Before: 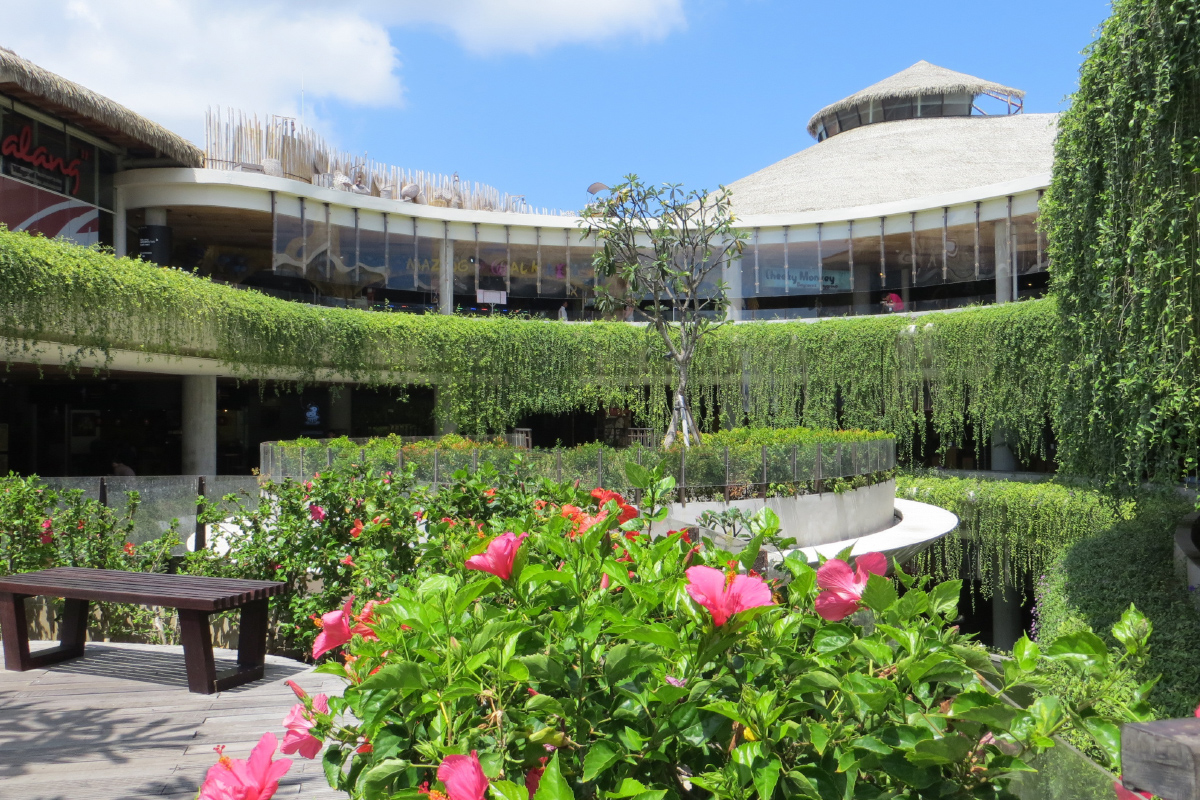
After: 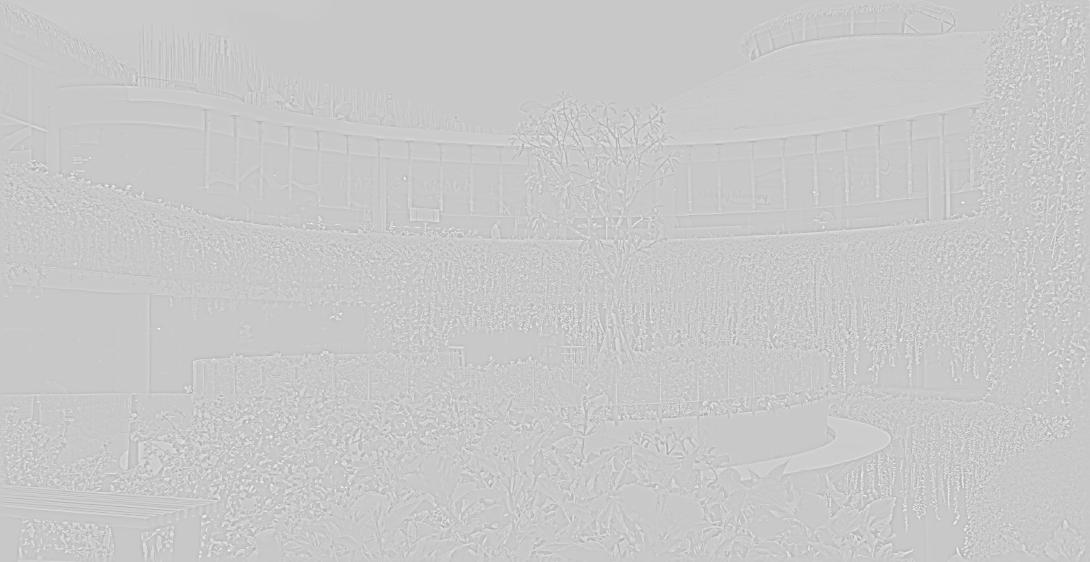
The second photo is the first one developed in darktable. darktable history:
exposure: exposure 0.657 EV, compensate highlight preservation false
monochrome: a 16.06, b 15.48, size 1
crop: left 5.596%, top 10.314%, right 3.534%, bottom 19.395%
color zones: curves: ch0 [(0.006, 0.385) (0.143, 0.563) (0.243, 0.321) (0.352, 0.464) (0.516, 0.456) (0.625, 0.5) (0.75, 0.5) (0.875, 0.5)]; ch1 [(0, 0.5) (0.134, 0.504) (0.246, 0.463) (0.421, 0.515) (0.5, 0.56) (0.625, 0.5) (0.75, 0.5) (0.875, 0.5)]; ch2 [(0, 0.5) (0.131, 0.426) (0.307, 0.289) (0.38, 0.188) (0.513, 0.216) (0.625, 0.548) (0.75, 0.468) (0.838, 0.396) (0.971, 0.311)]
colorize: hue 331.2°, saturation 75%, source mix 30.28%, lightness 70.52%, version 1
sharpen: amount 2
highpass: sharpness 5.84%, contrast boost 8.44%
